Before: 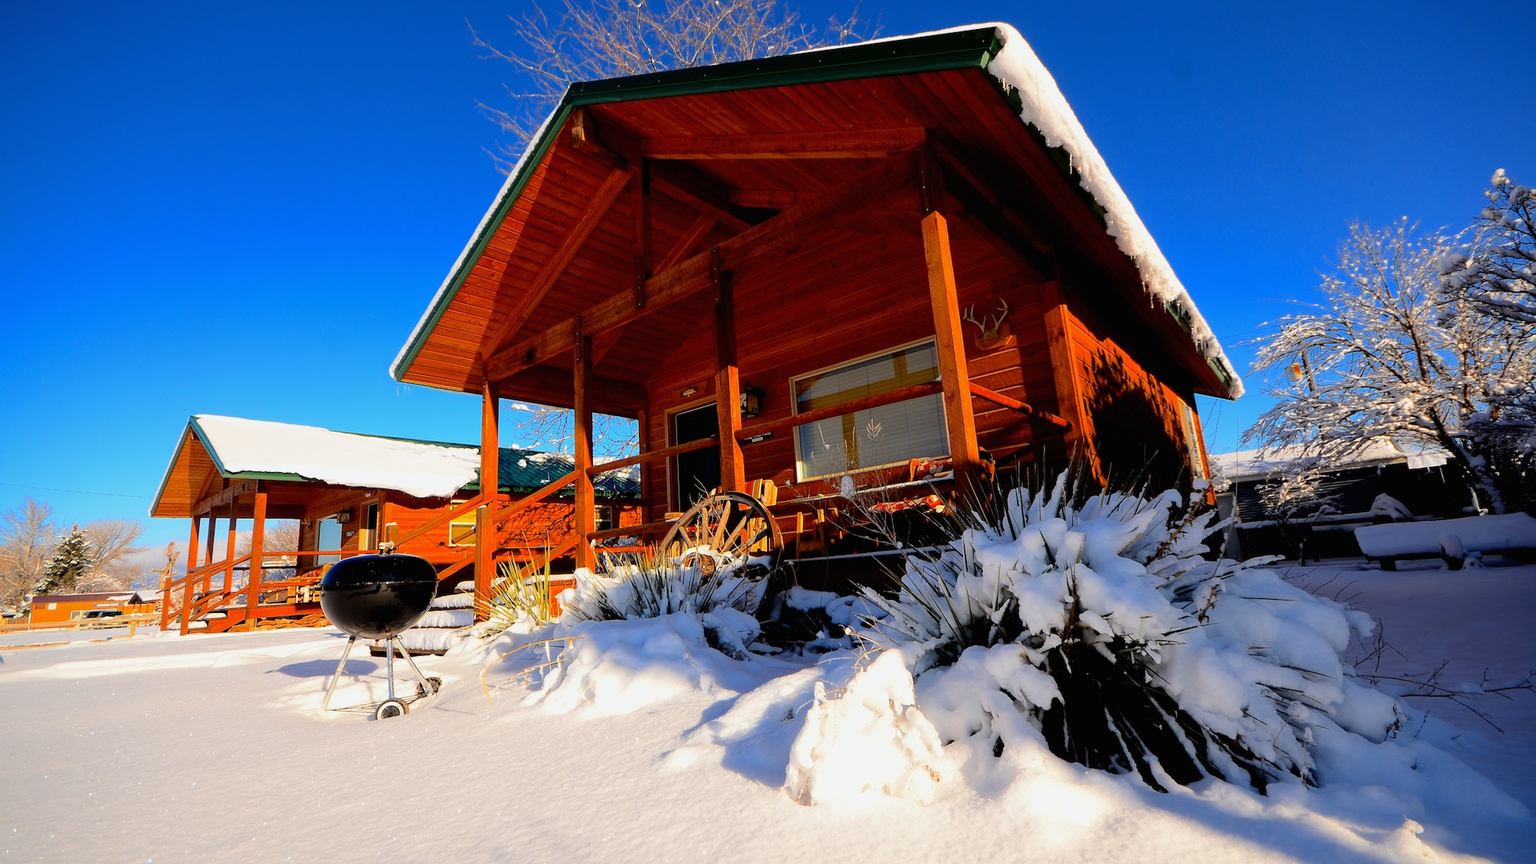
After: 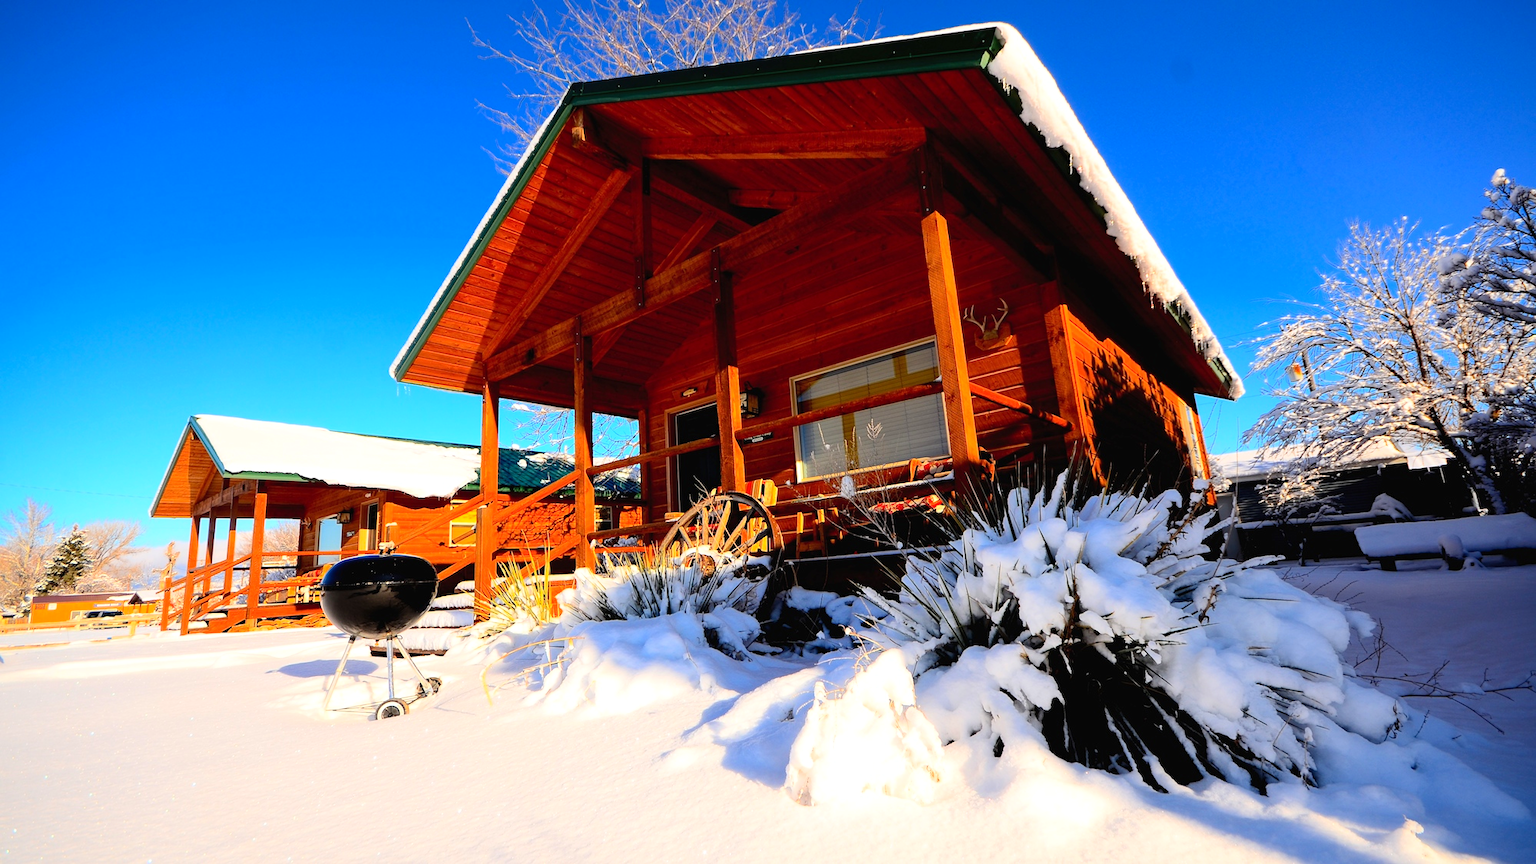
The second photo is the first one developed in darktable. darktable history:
contrast brightness saturation: contrast 0.2, brightness 0.15, saturation 0.14
exposure: exposure 0.207 EV, compensate highlight preservation false
